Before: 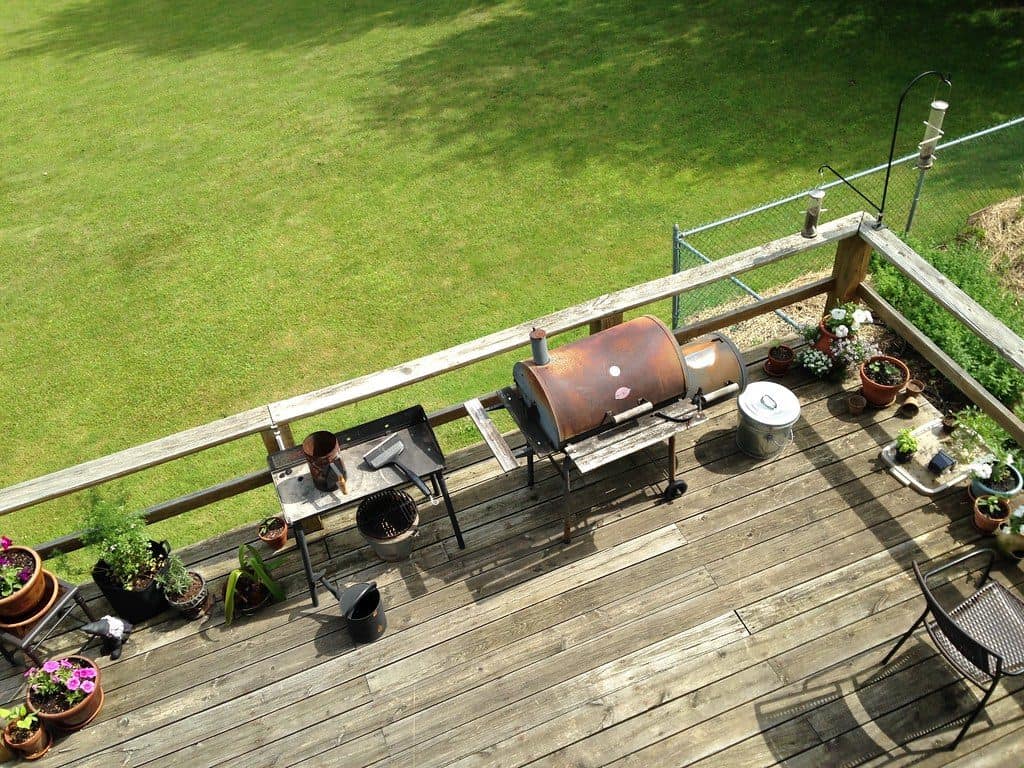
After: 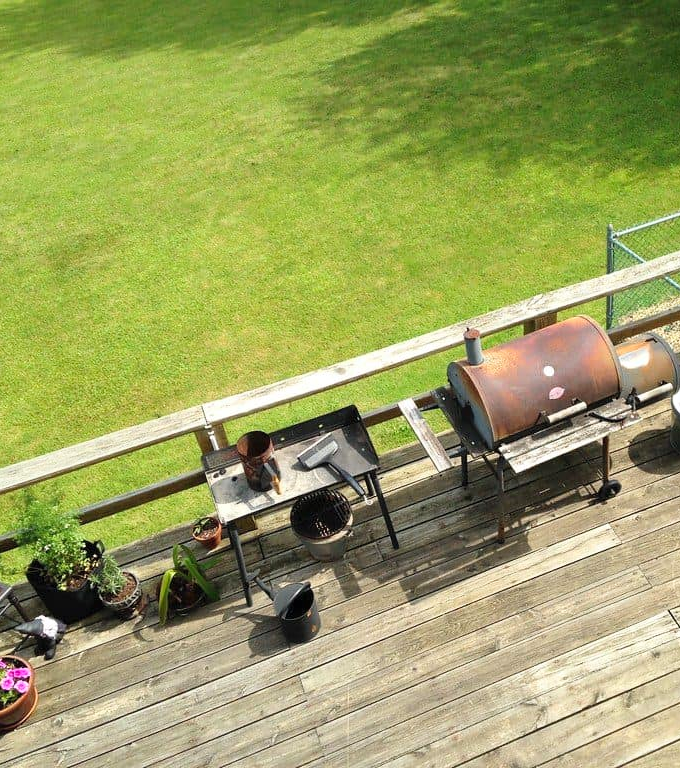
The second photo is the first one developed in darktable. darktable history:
shadows and highlights: shadows -0.638, highlights 41.43
contrast brightness saturation: contrast 0.033, brightness 0.064, saturation 0.129
crop and rotate: left 6.525%, right 26.981%
